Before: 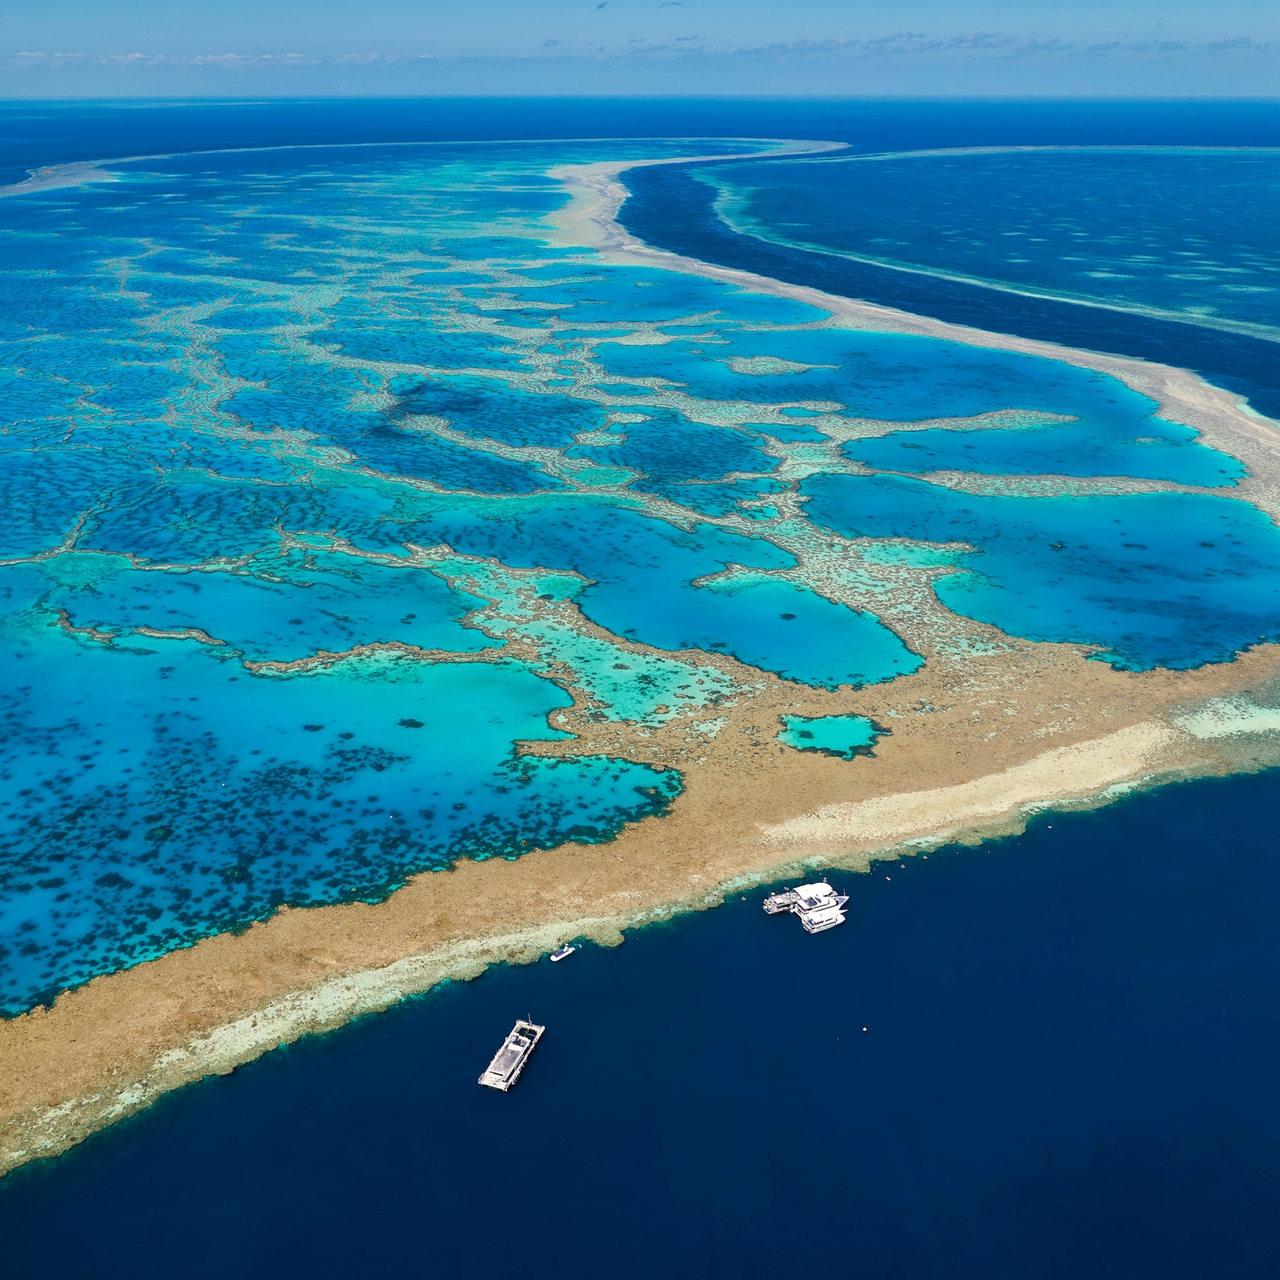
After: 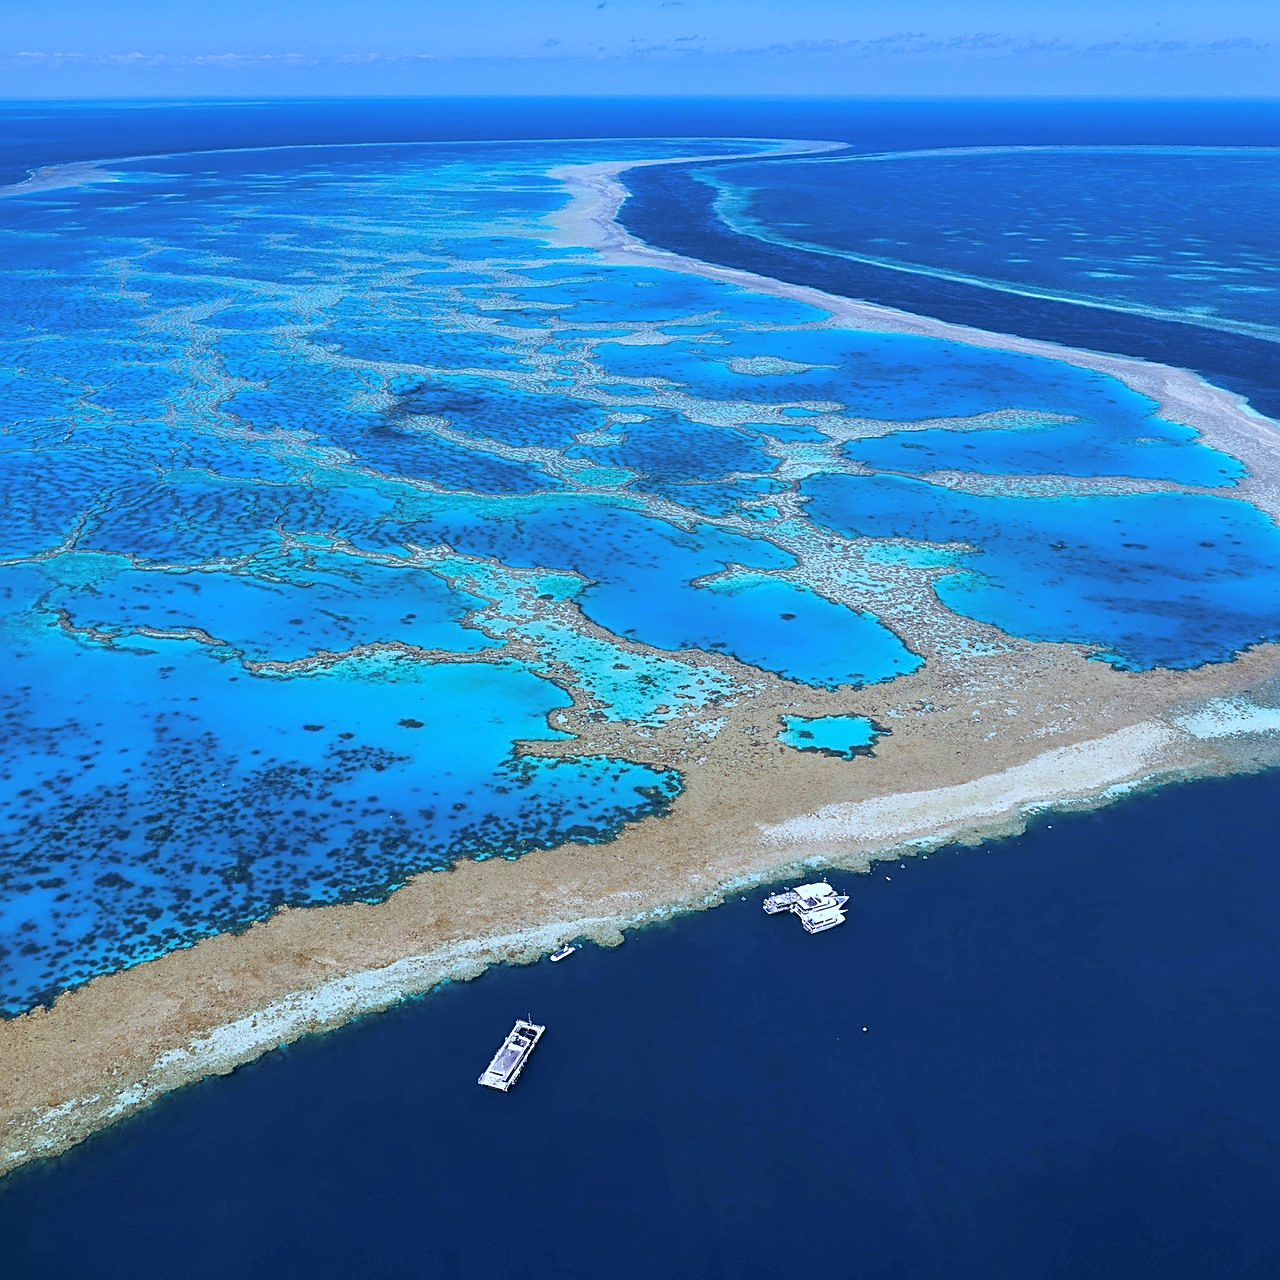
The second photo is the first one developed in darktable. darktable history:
color balance rgb: shadows lift › chroma 9.92%, shadows lift › hue 45.12°, power › luminance 3.26%, power › hue 231.93°, global offset › luminance 0.4%, global offset › chroma 0.21%, global offset › hue 255.02°
sharpen: on, module defaults
white balance: red 0.871, blue 1.249
